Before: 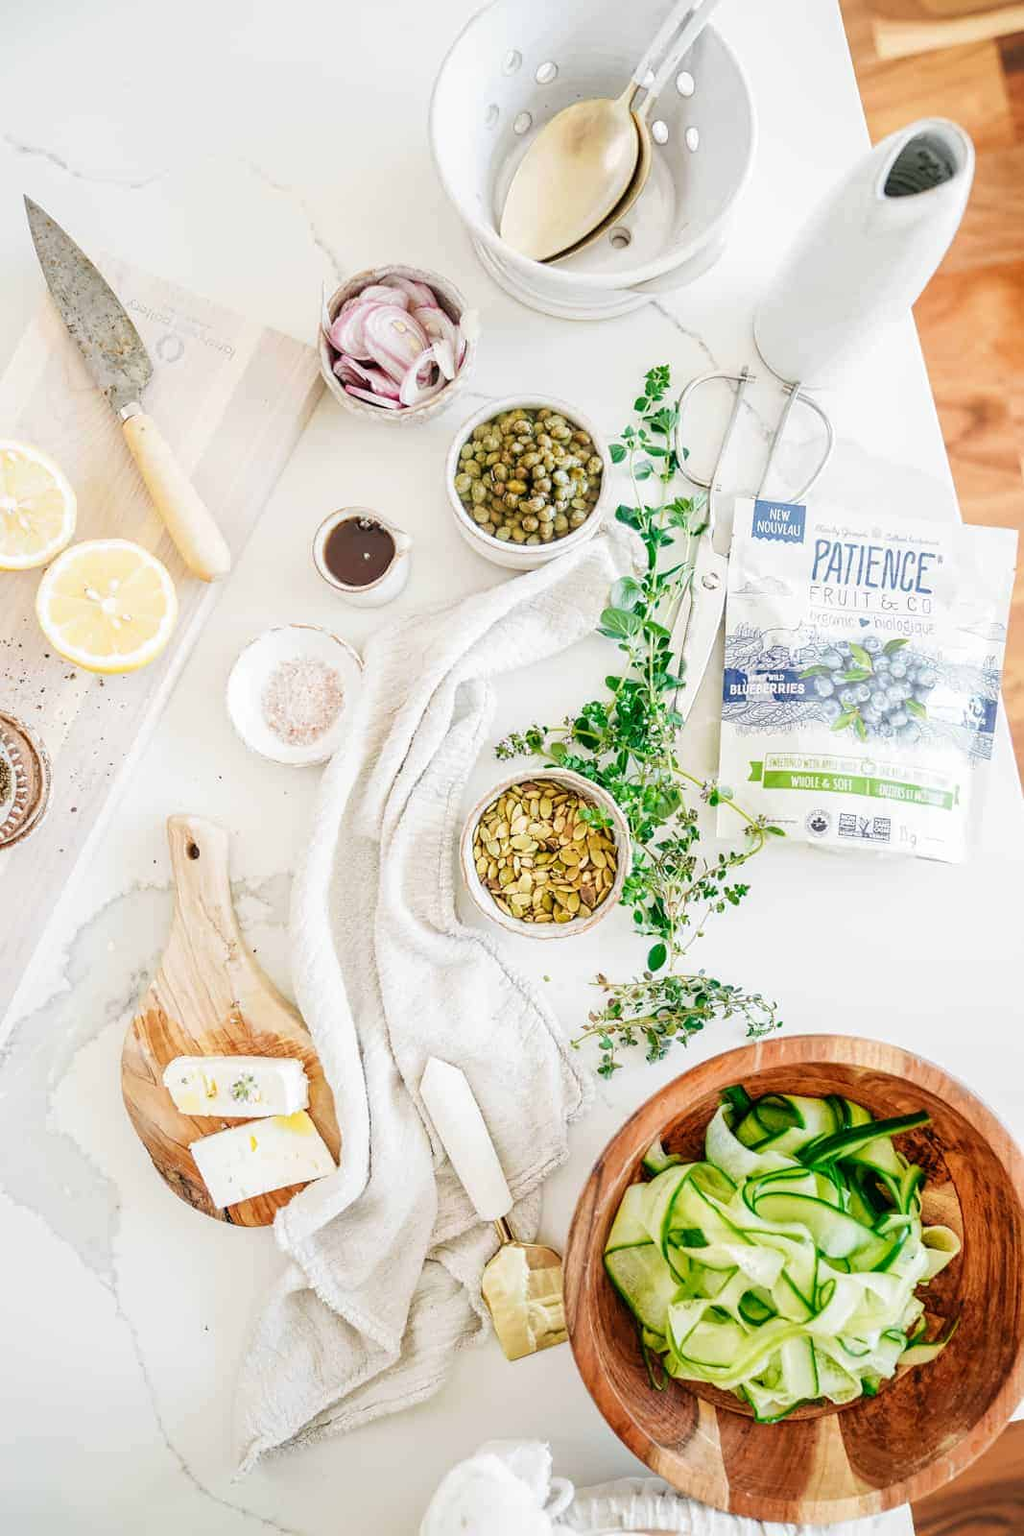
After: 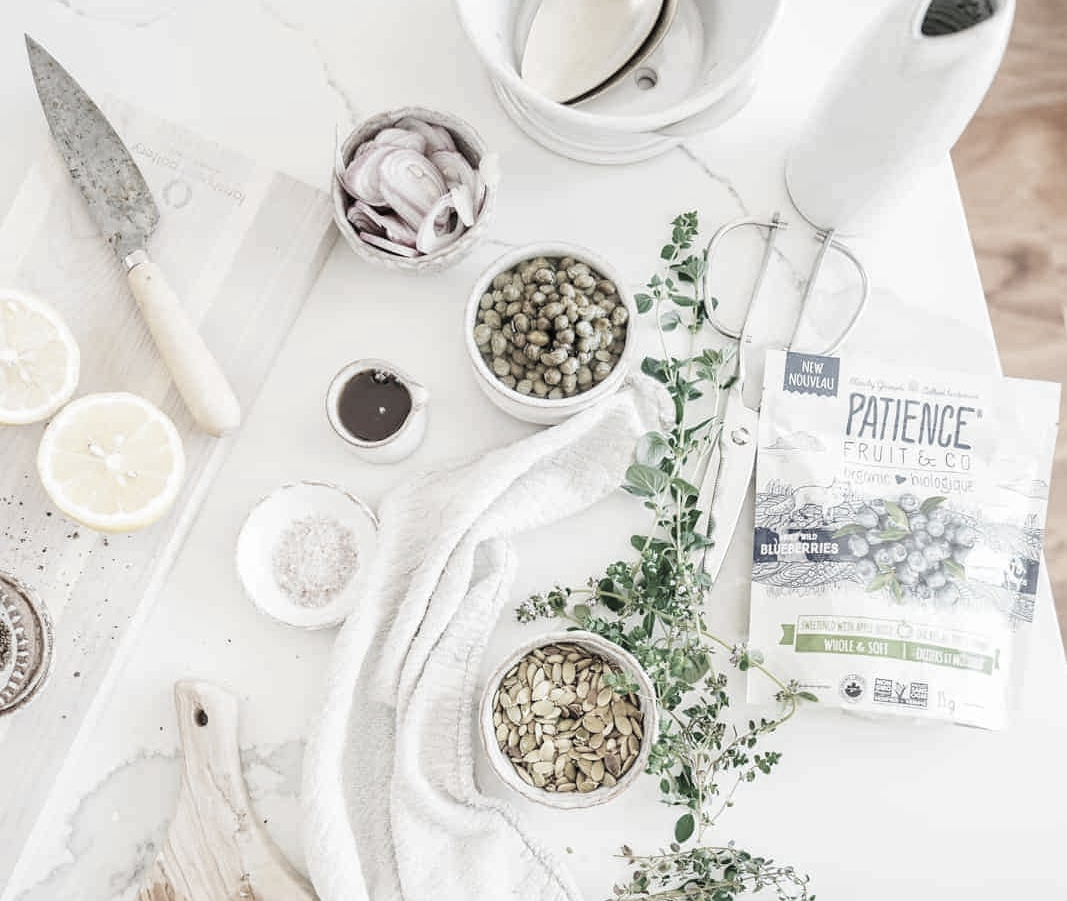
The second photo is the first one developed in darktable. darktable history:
crop and rotate: top 10.599%, bottom 33.065%
base curve: curves: ch0 [(0, 0) (0.283, 0.295) (1, 1)], preserve colors none
color correction: highlights b* 0.05, saturation 0.294
